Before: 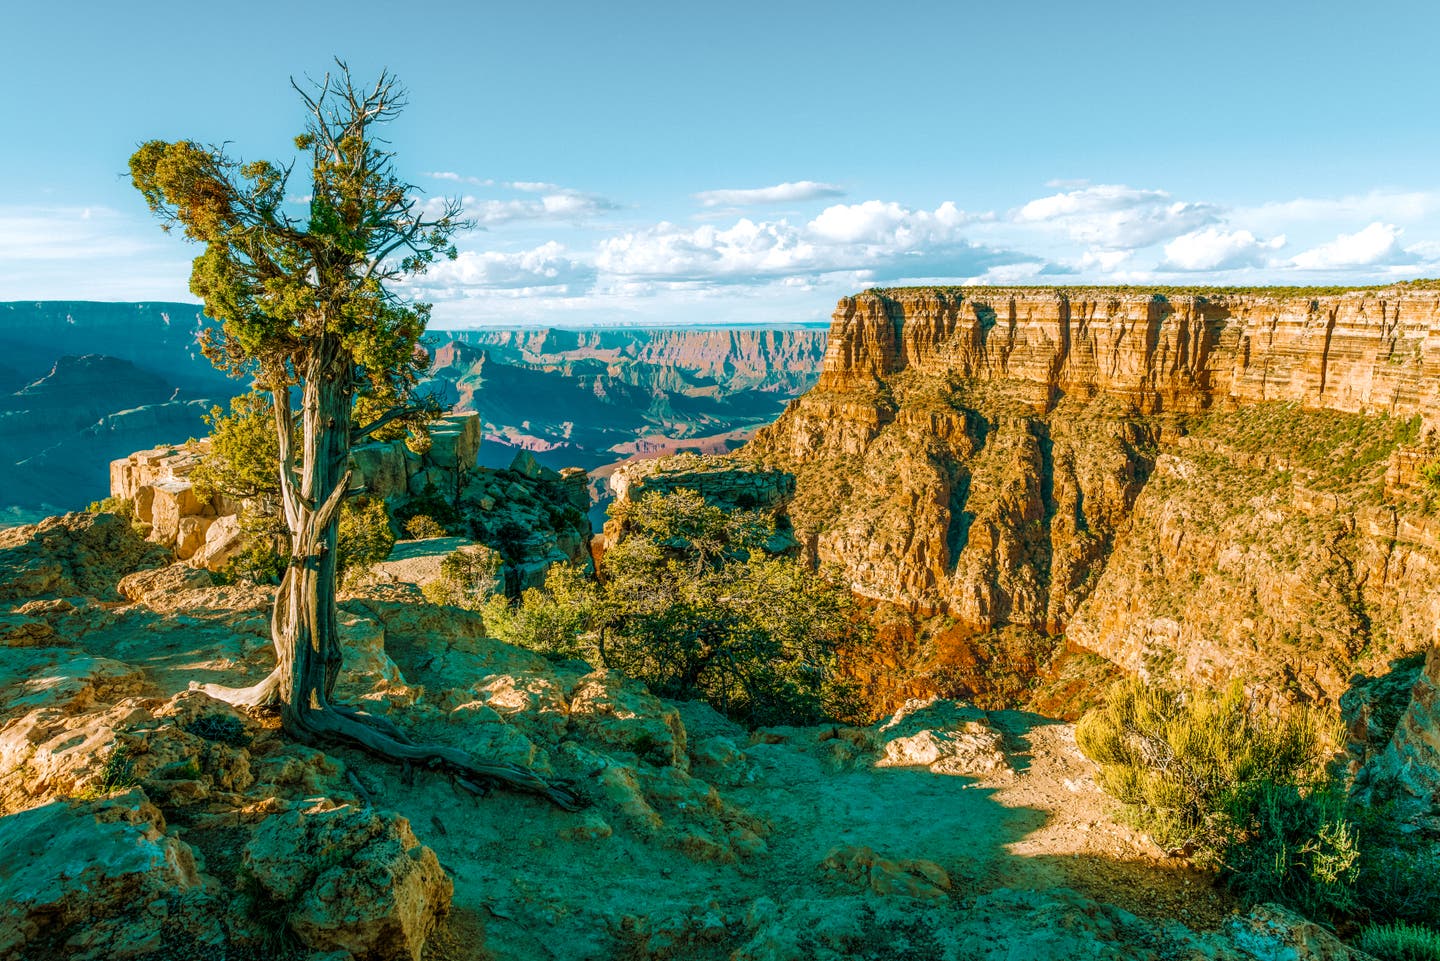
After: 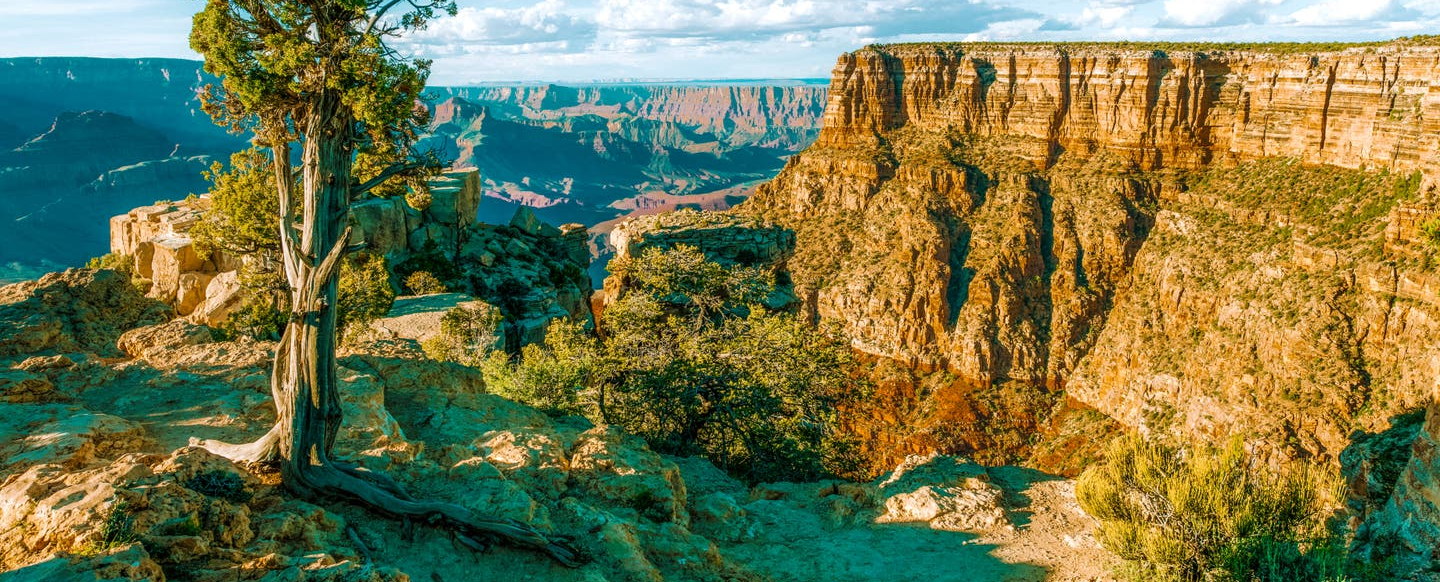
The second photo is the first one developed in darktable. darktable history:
crop and rotate: top 25.473%, bottom 13.961%
